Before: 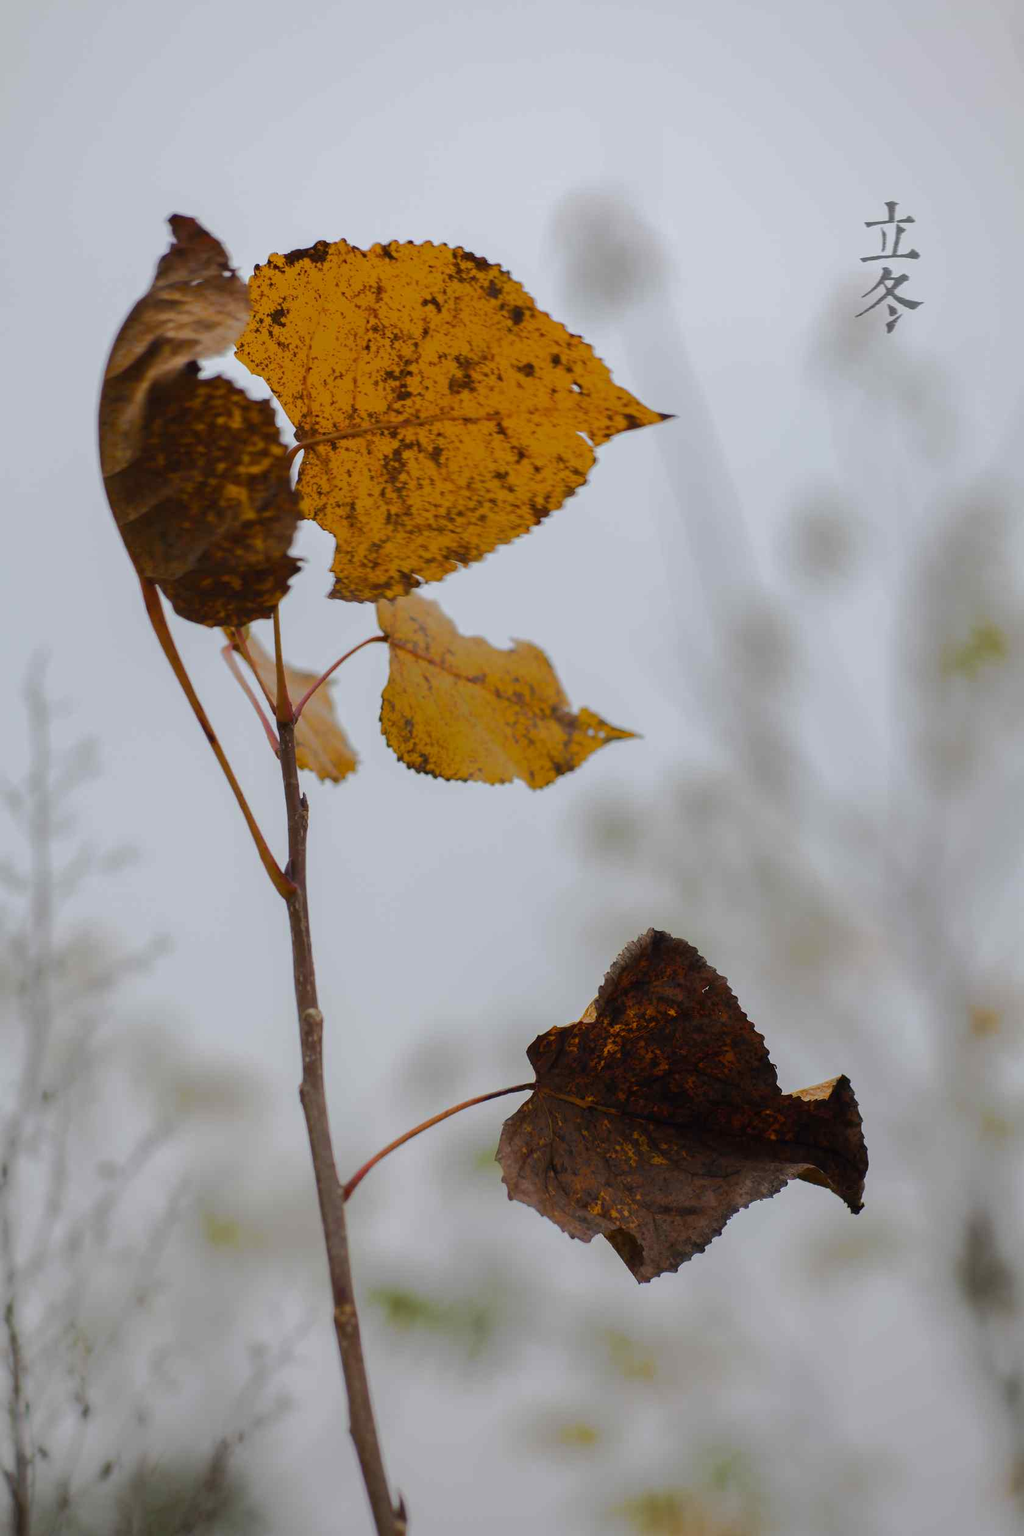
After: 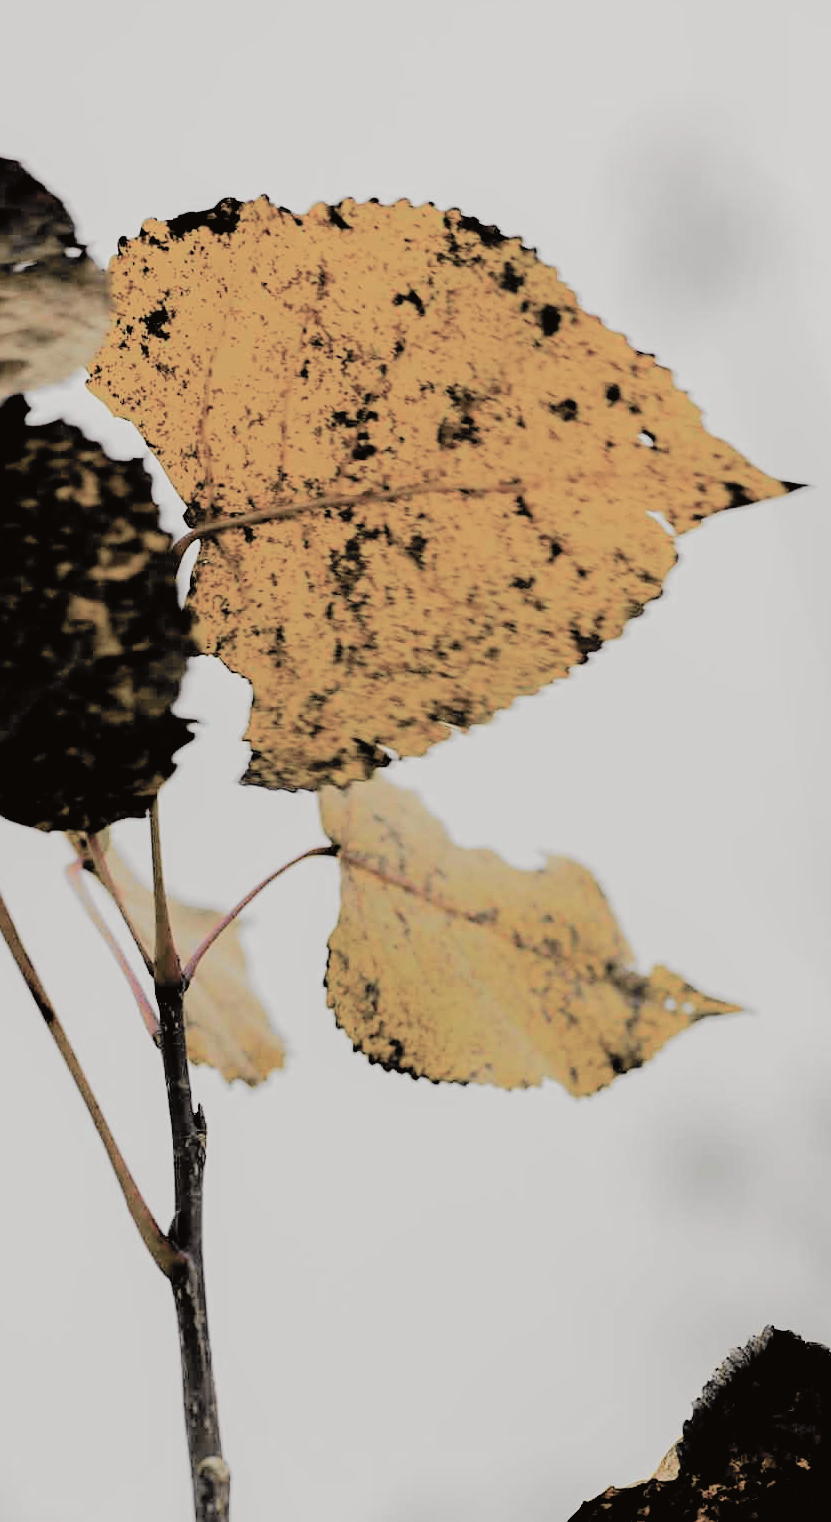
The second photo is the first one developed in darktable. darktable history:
crop: left 17.799%, top 7.832%, right 32.705%, bottom 31.765%
filmic rgb: black relative exposure -2.83 EV, white relative exposure 4.56 EV, hardness 1.77, contrast 1.263
contrast brightness saturation: brightness 0.181, saturation -0.48
sharpen: amount 0.214
tone curve: curves: ch0 [(0, 0.019) (0.066, 0.043) (0.189, 0.182) (0.368, 0.407) (0.501, 0.564) (0.677, 0.729) (0.851, 0.861) (0.997, 0.959)]; ch1 [(0, 0) (0.187, 0.121) (0.388, 0.346) (0.437, 0.409) (0.474, 0.472) (0.499, 0.501) (0.514, 0.507) (0.548, 0.557) (0.653, 0.663) (0.812, 0.856) (1, 1)]; ch2 [(0, 0) (0.246, 0.214) (0.421, 0.427) (0.459, 0.484) (0.5, 0.504) (0.518, 0.516) (0.529, 0.548) (0.56, 0.576) (0.607, 0.63) (0.744, 0.734) (0.867, 0.821) (0.993, 0.889)], color space Lab, independent channels, preserve colors none
